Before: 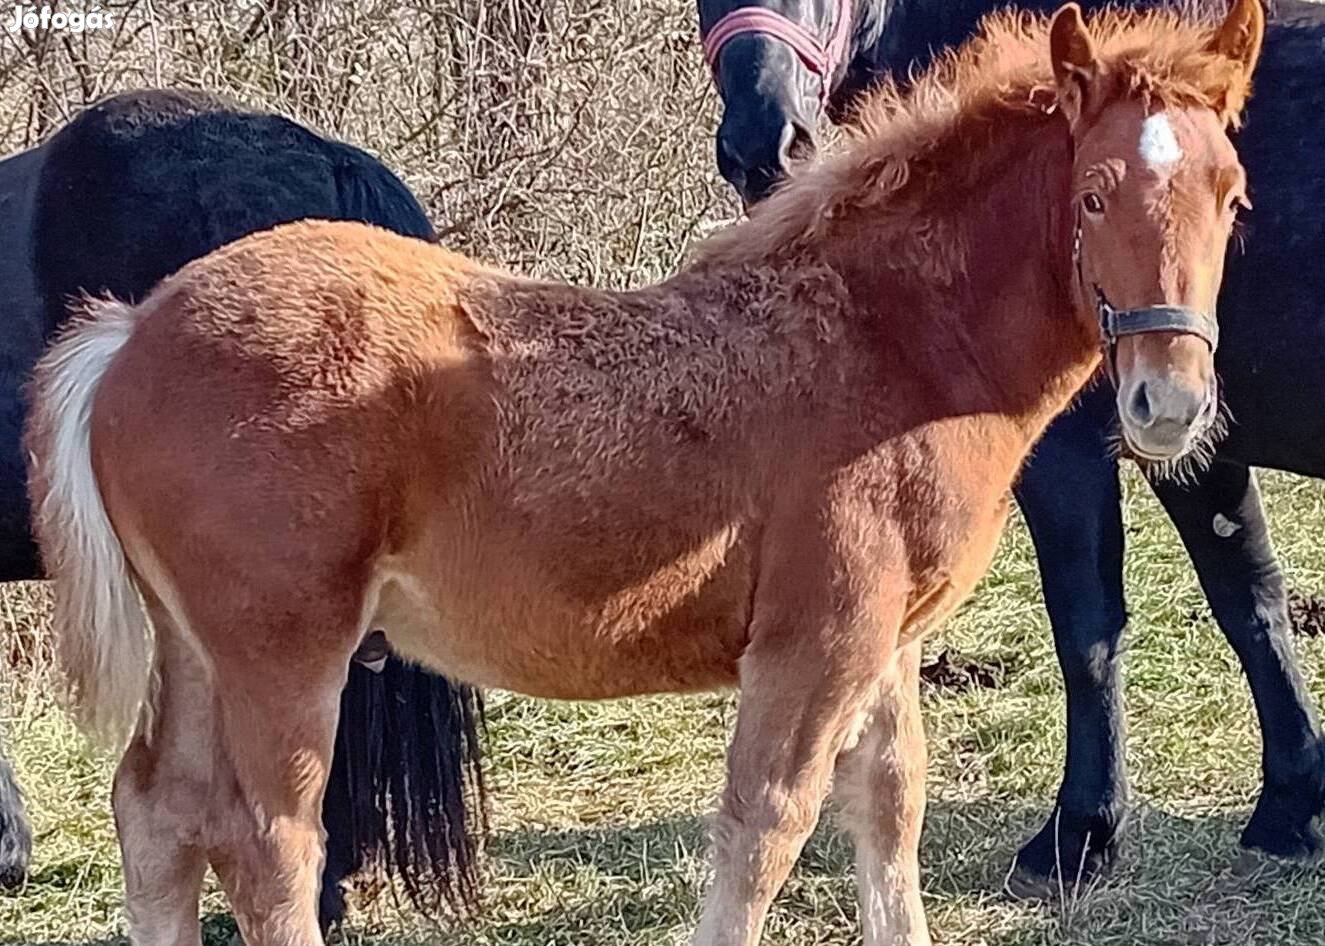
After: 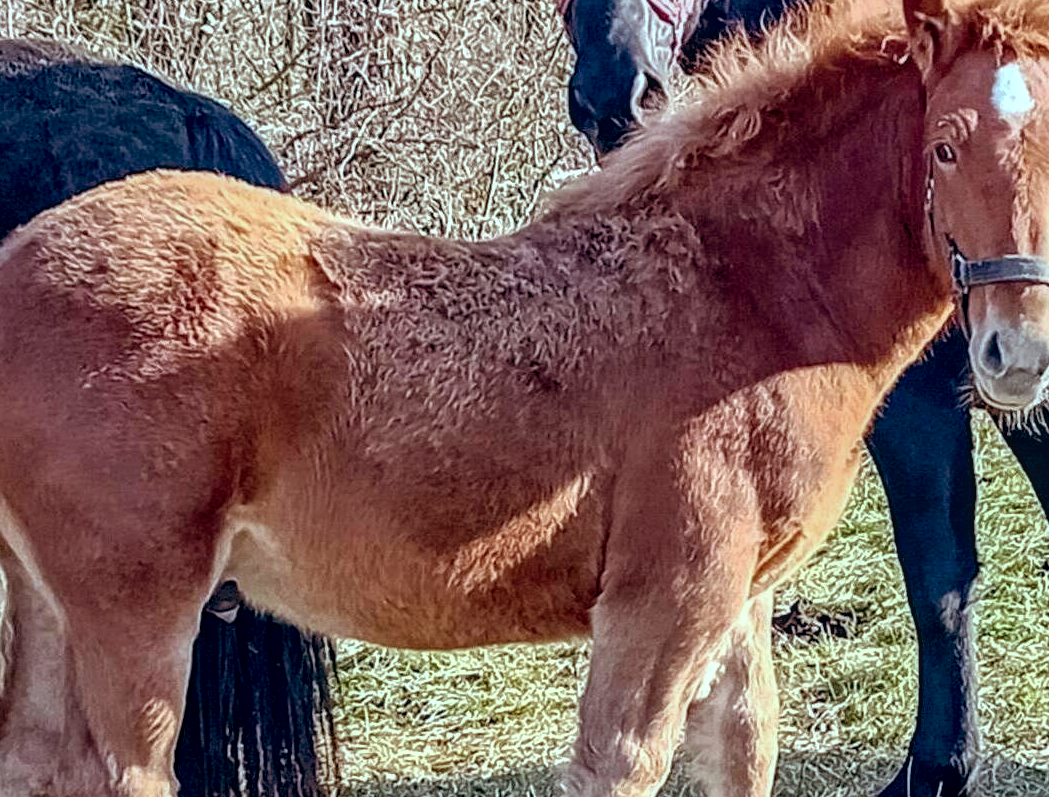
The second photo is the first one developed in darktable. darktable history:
crop: left 11.225%, top 5.381%, right 9.565%, bottom 10.314%
color balance: lift [1.003, 0.993, 1.001, 1.007], gamma [1.018, 1.072, 0.959, 0.928], gain [0.974, 0.873, 1.031, 1.127]
exposure: black level correction 0.009, exposure 0.119 EV, compensate highlight preservation false
local contrast: on, module defaults
fill light: on, module defaults
